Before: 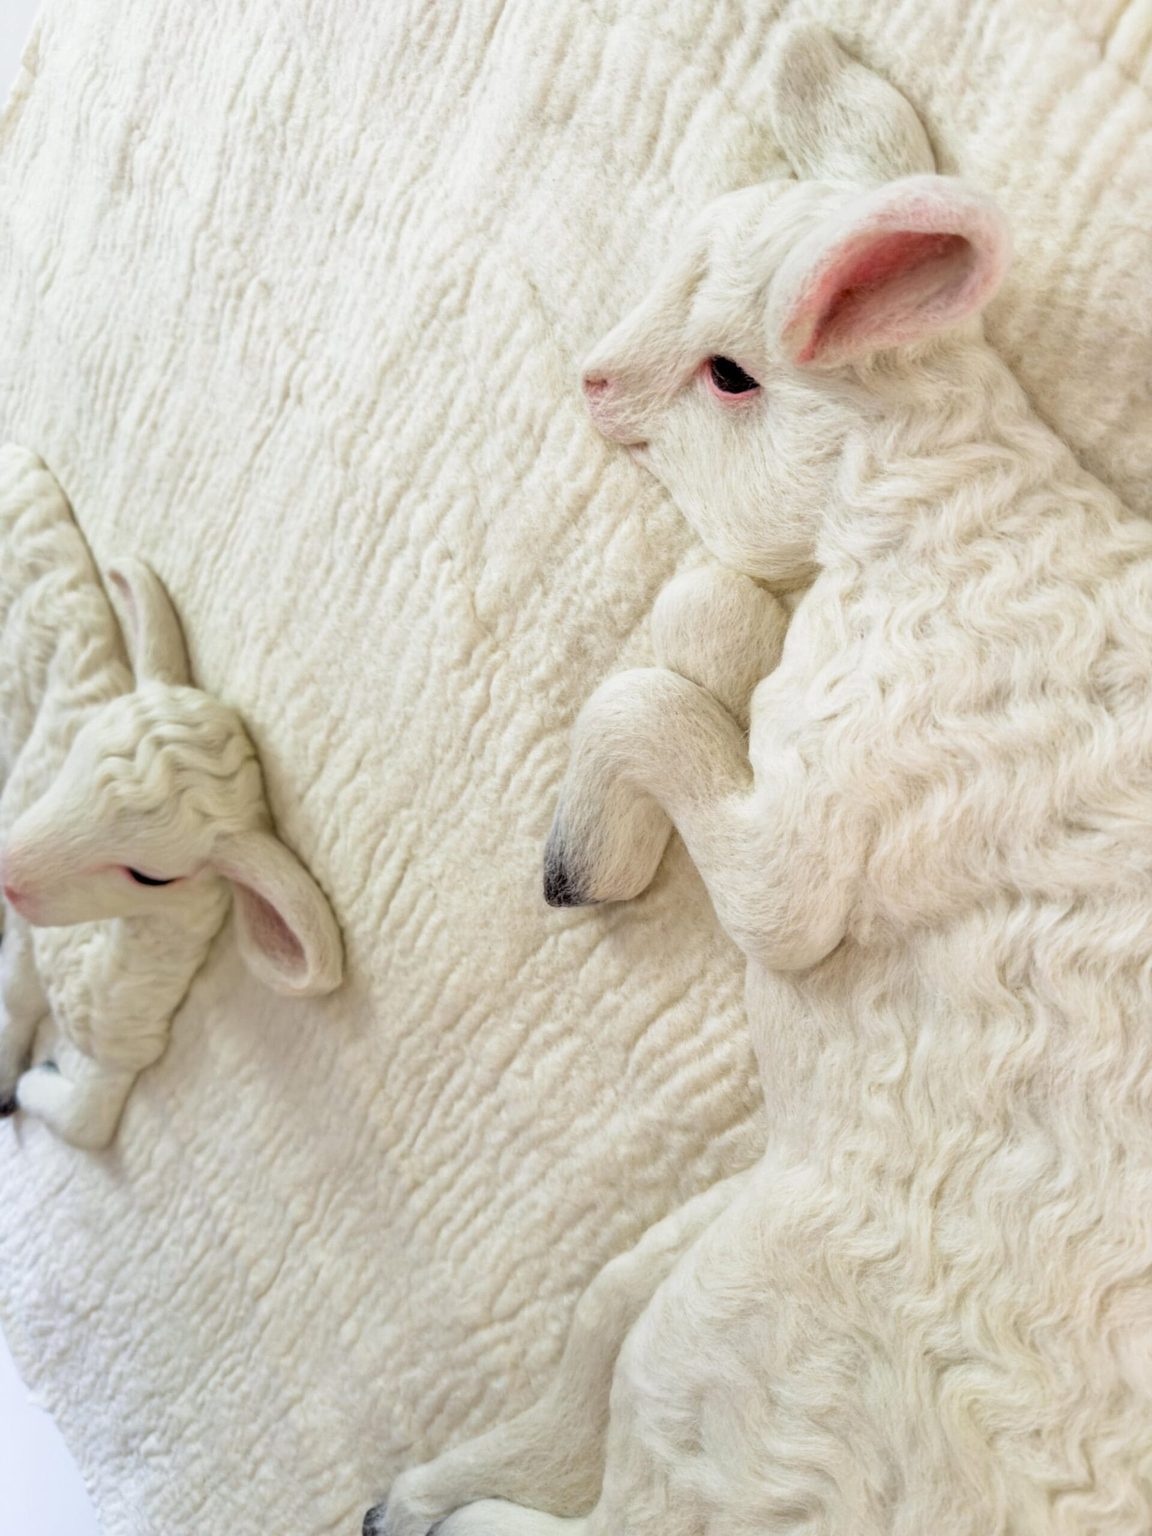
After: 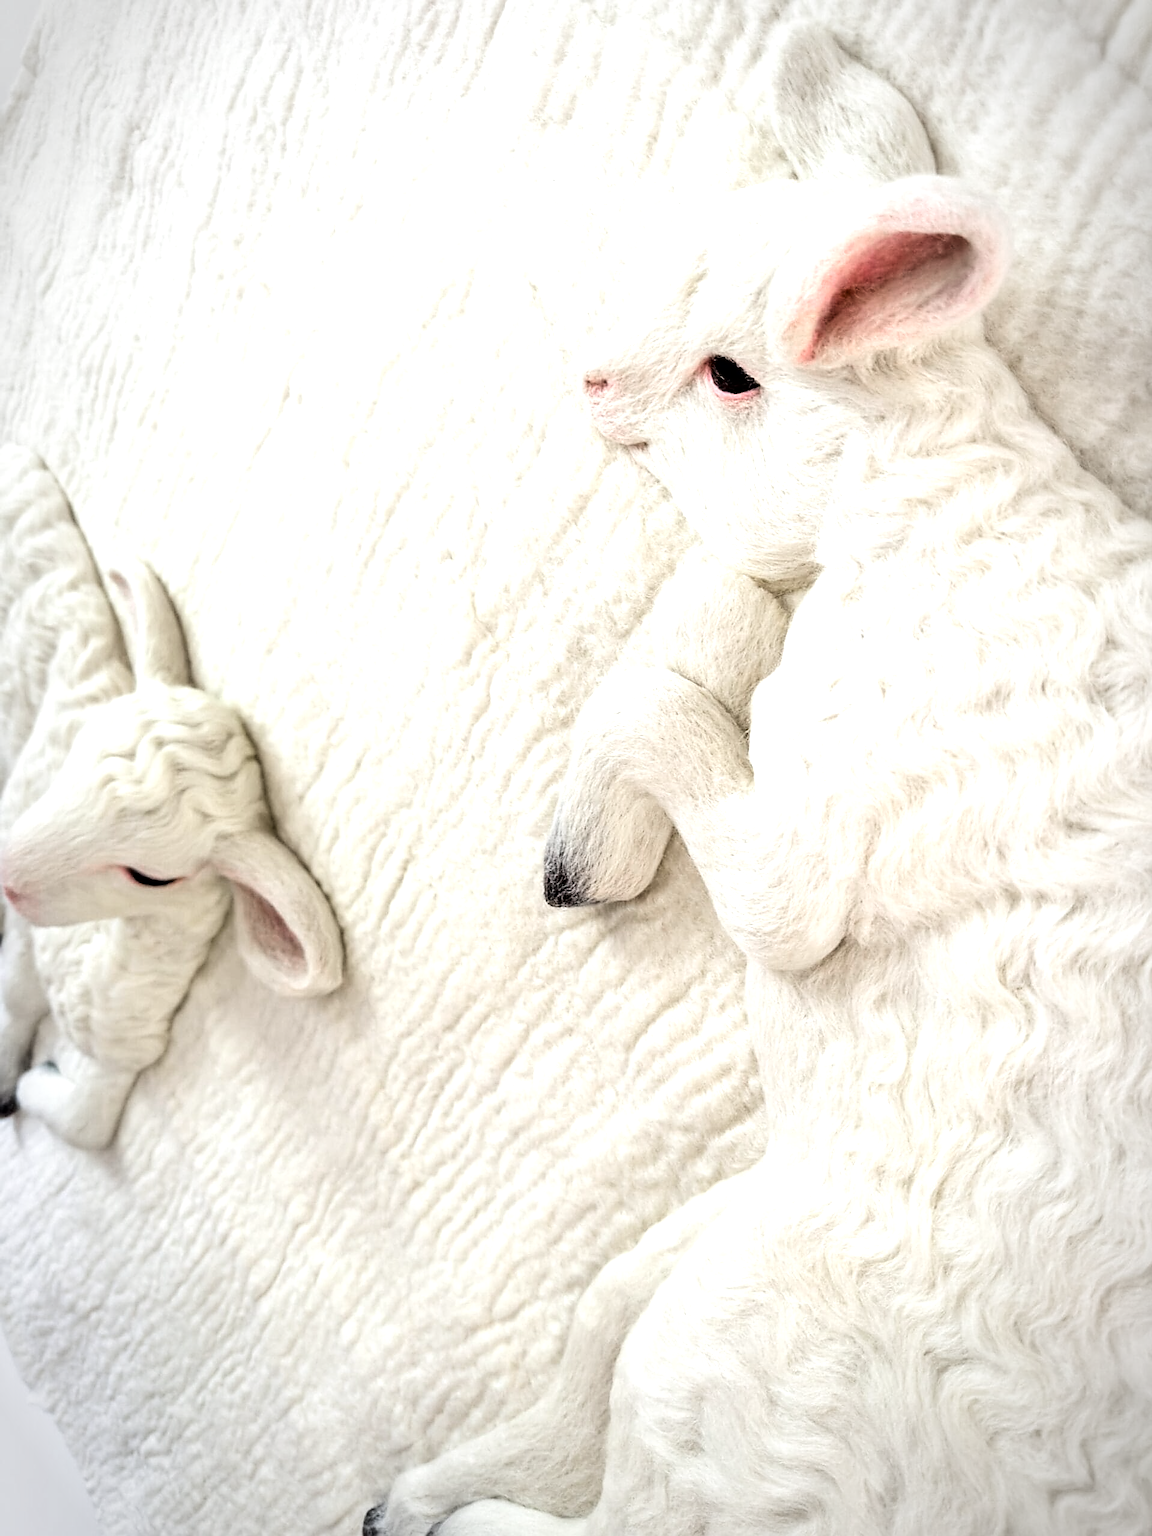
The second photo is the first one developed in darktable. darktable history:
exposure: exposure 0.77 EV, compensate highlight preservation false
vibrance: vibrance 0%
tone curve: curves: ch0 [(0, 0) (0.004, 0.001) (0.133, 0.112) (0.325, 0.362) (0.832, 0.893) (1, 1)], color space Lab, linked channels, preserve colors none
sharpen: radius 1.4, amount 1.25, threshold 0.7
vignetting: automatic ratio true
contrast brightness saturation: brightness -0.2, saturation 0.08
color zones: curves: ch0 [(0, 0.559) (0.153, 0.551) (0.229, 0.5) (0.429, 0.5) (0.571, 0.5) (0.714, 0.5) (0.857, 0.5) (1, 0.559)]; ch1 [(0, 0.417) (0.112, 0.336) (0.213, 0.26) (0.429, 0.34) (0.571, 0.35) (0.683, 0.331) (0.857, 0.344) (1, 0.417)]
